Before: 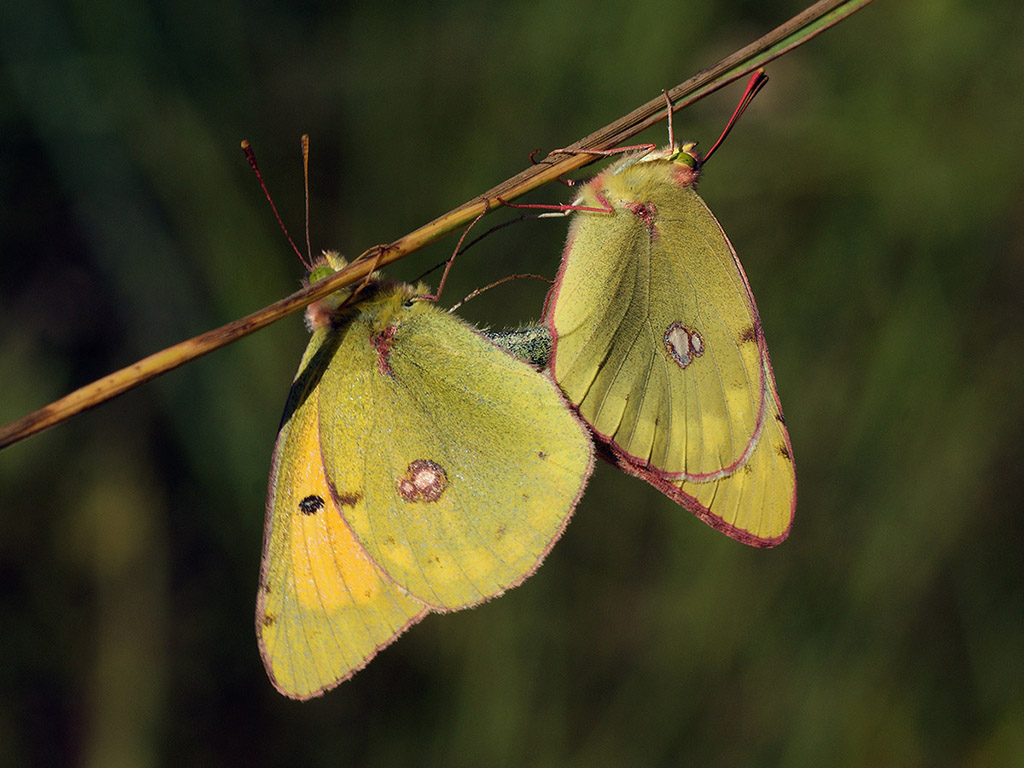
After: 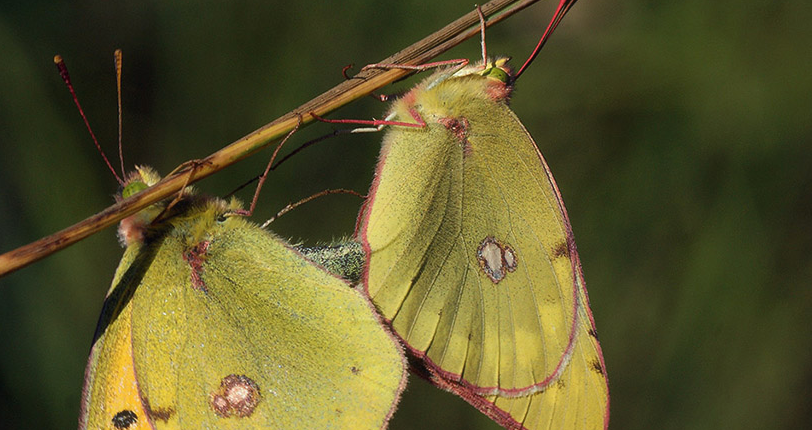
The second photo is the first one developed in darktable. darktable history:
haze removal: strength -0.044, compatibility mode true, adaptive false
crop: left 18.266%, top 11.107%, right 2.085%, bottom 32.784%
